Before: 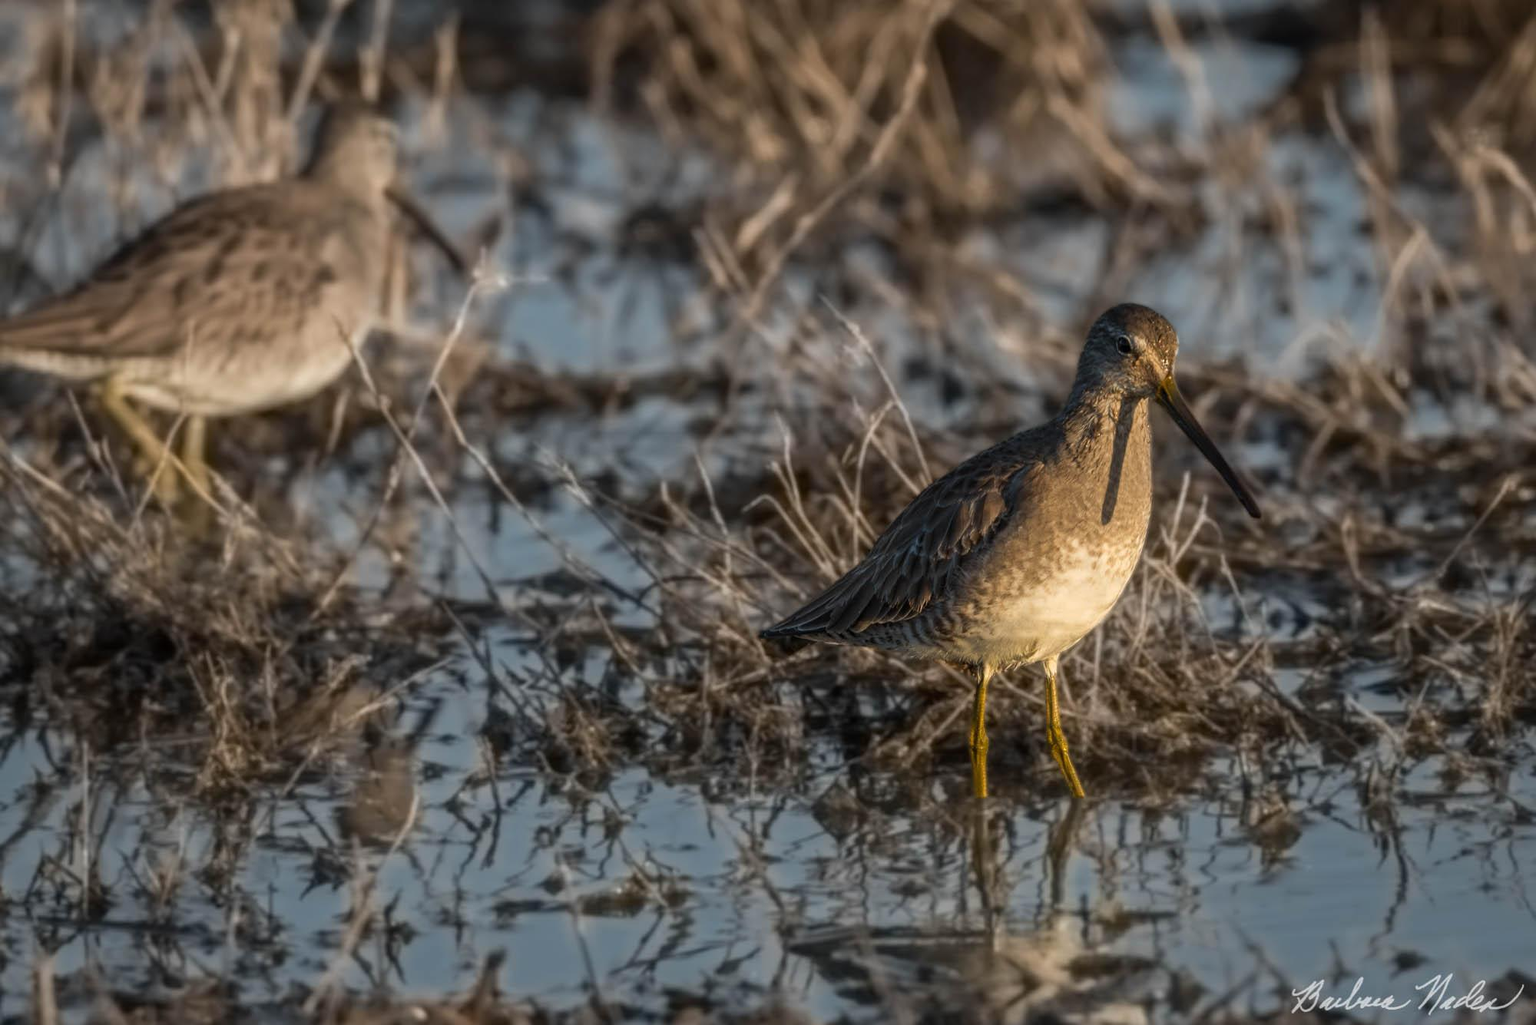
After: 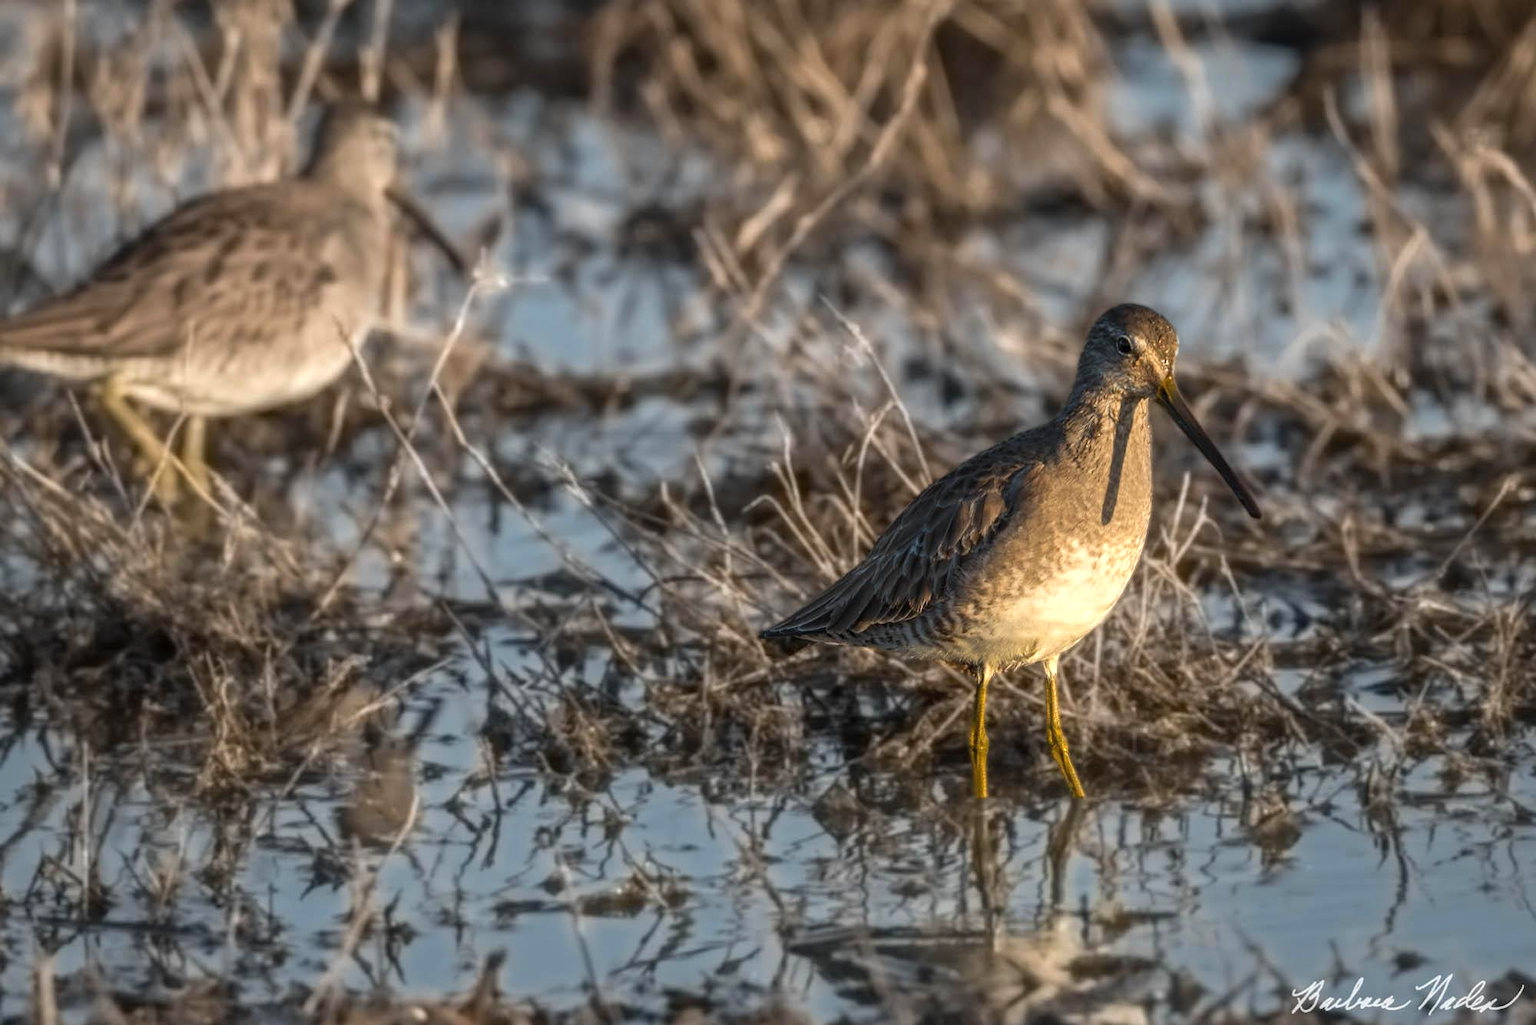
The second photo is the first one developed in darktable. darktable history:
base curve: curves: ch0 [(0, 0) (0.297, 0.298) (1, 1)], preserve colors none
exposure: black level correction 0, exposure 0.5 EV, compensate highlight preservation false
